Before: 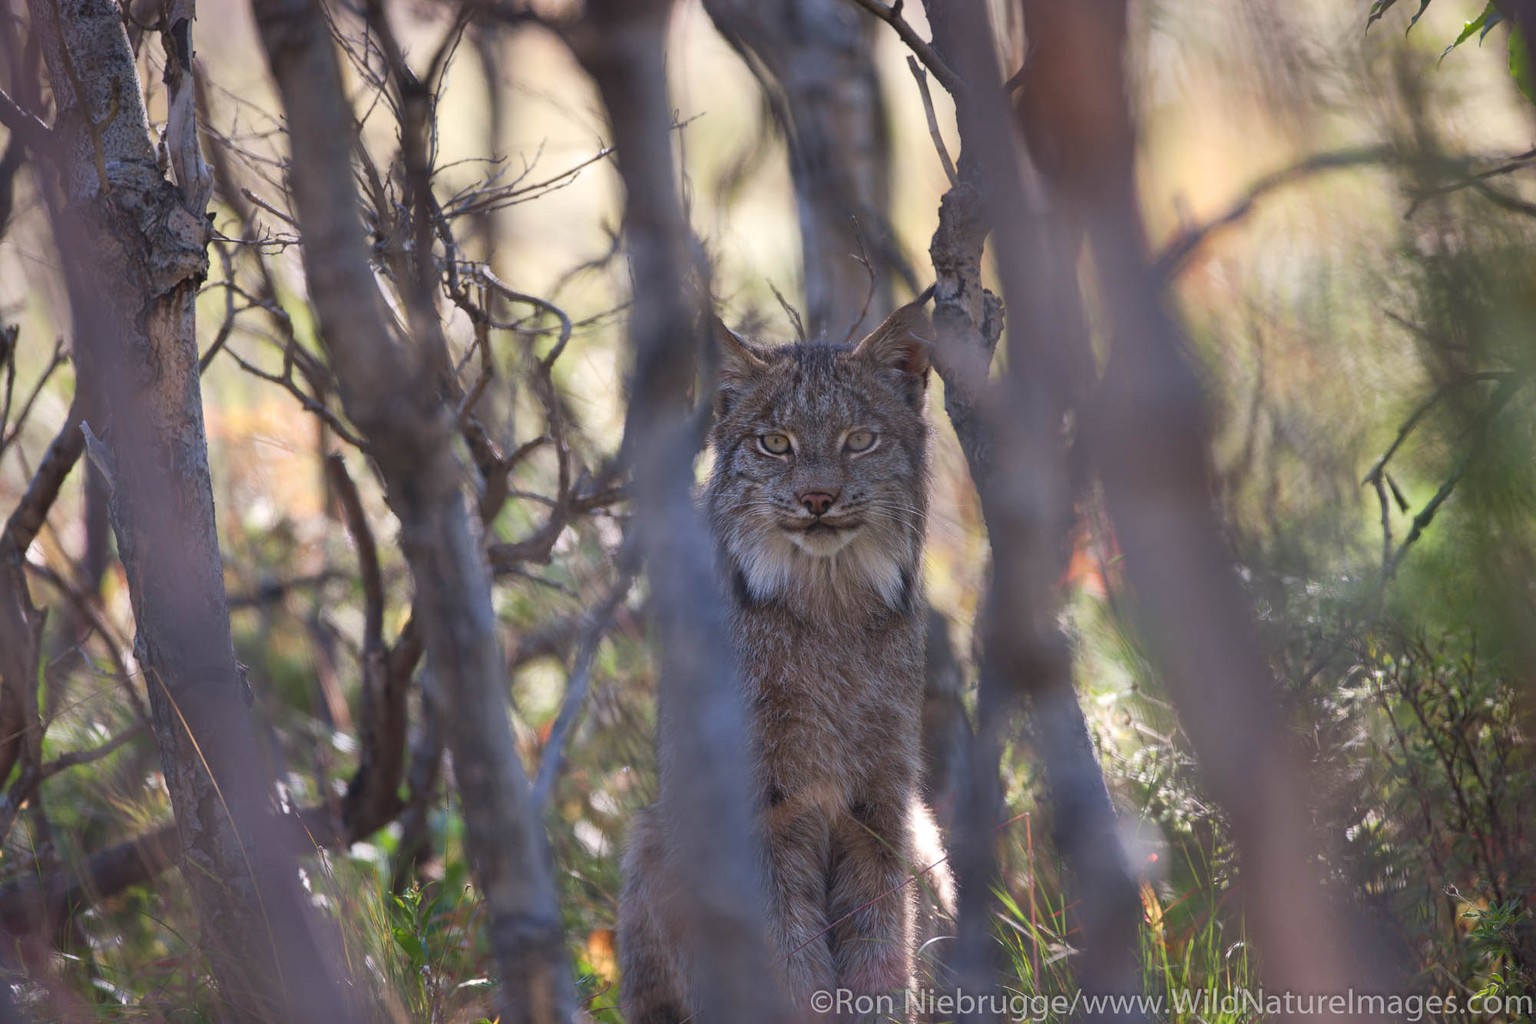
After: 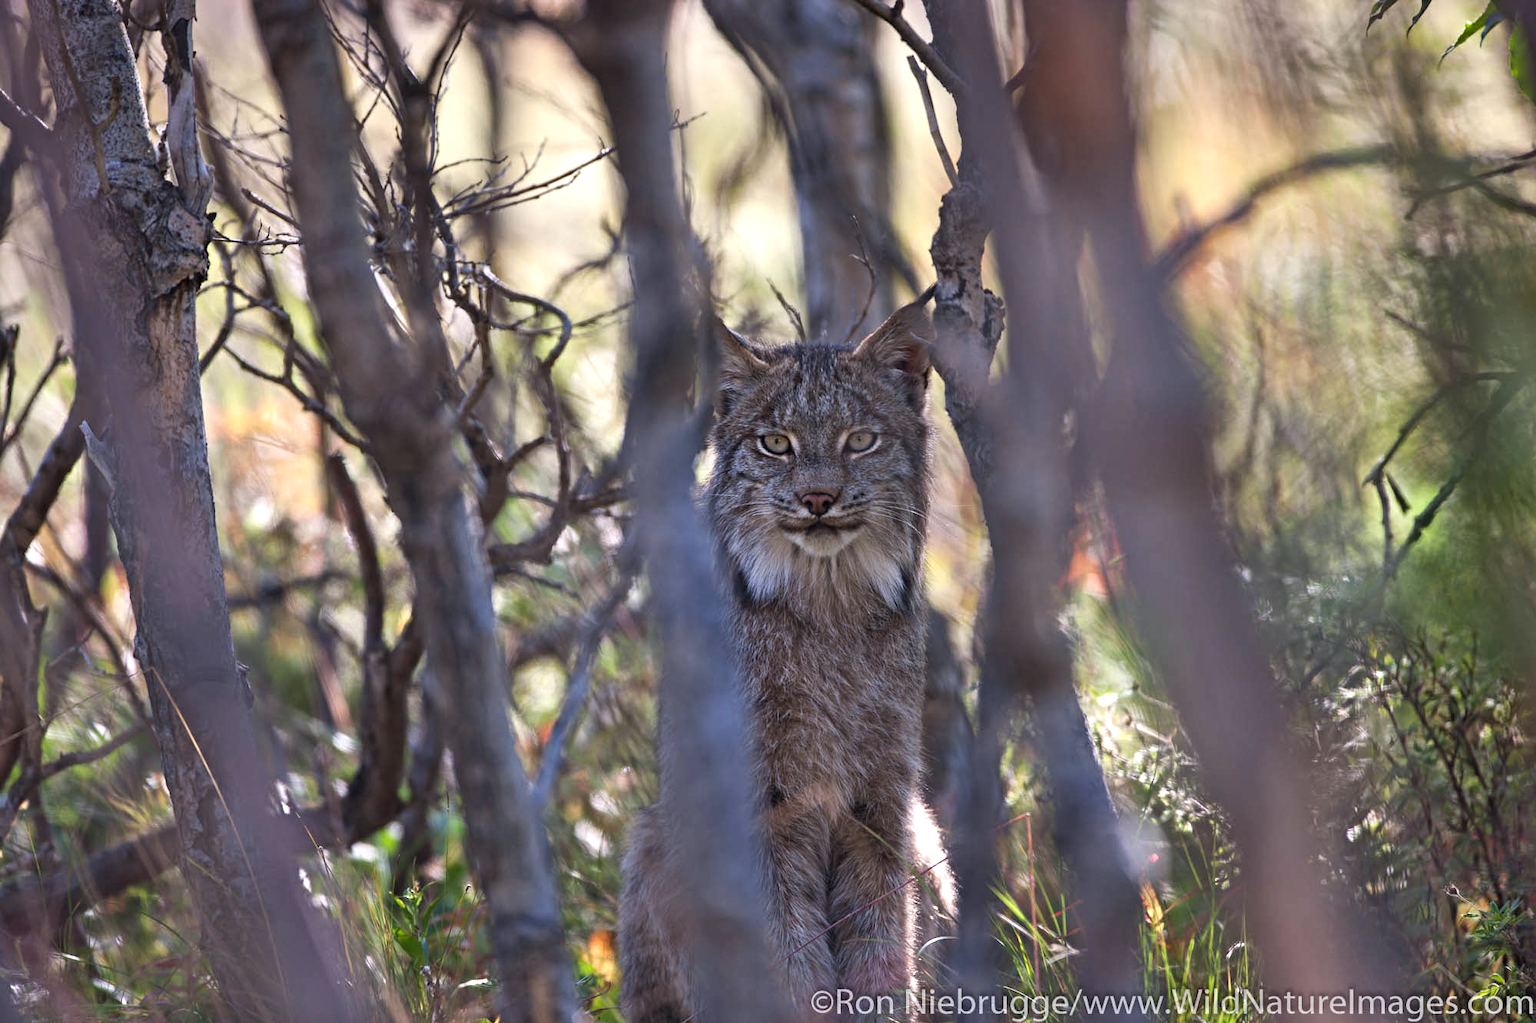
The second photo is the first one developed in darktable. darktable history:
white balance: red 0.988, blue 1.017
shadows and highlights: soften with gaussian
color balance: contrast 8.5%, output saturation 105%
contrast equalizer: y [[0.5, 0.501, 0.525, 0.597, 0.58, 0.514], [0.5 ×6], [0.5 ×6], [0 ×6], [0 ×6]]
